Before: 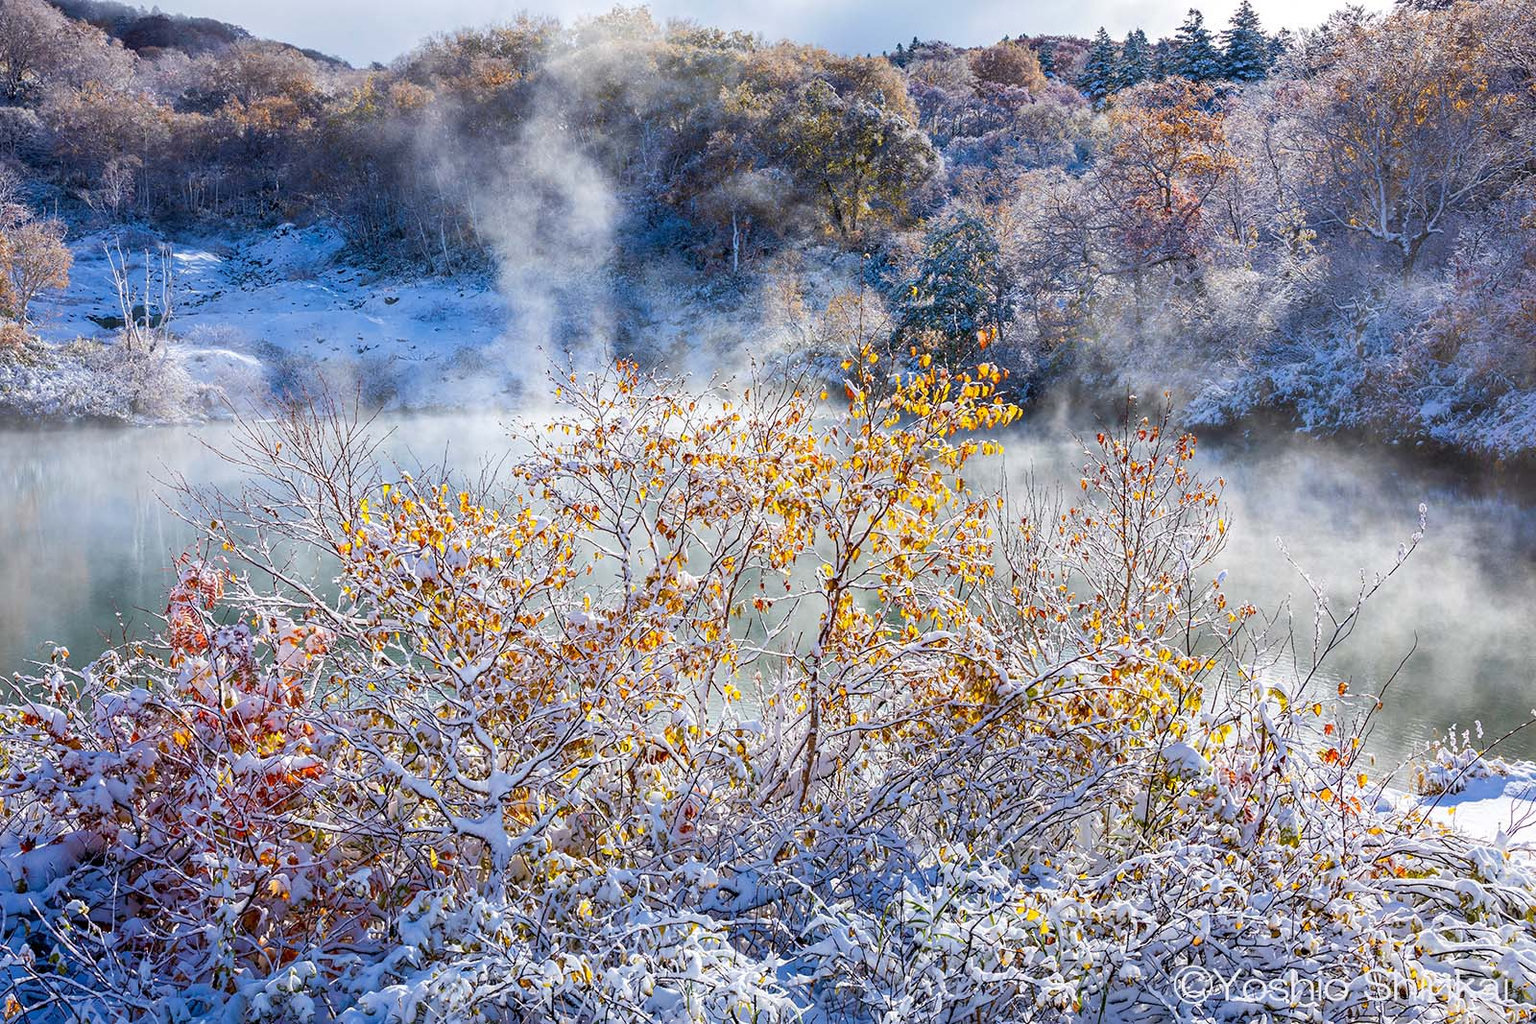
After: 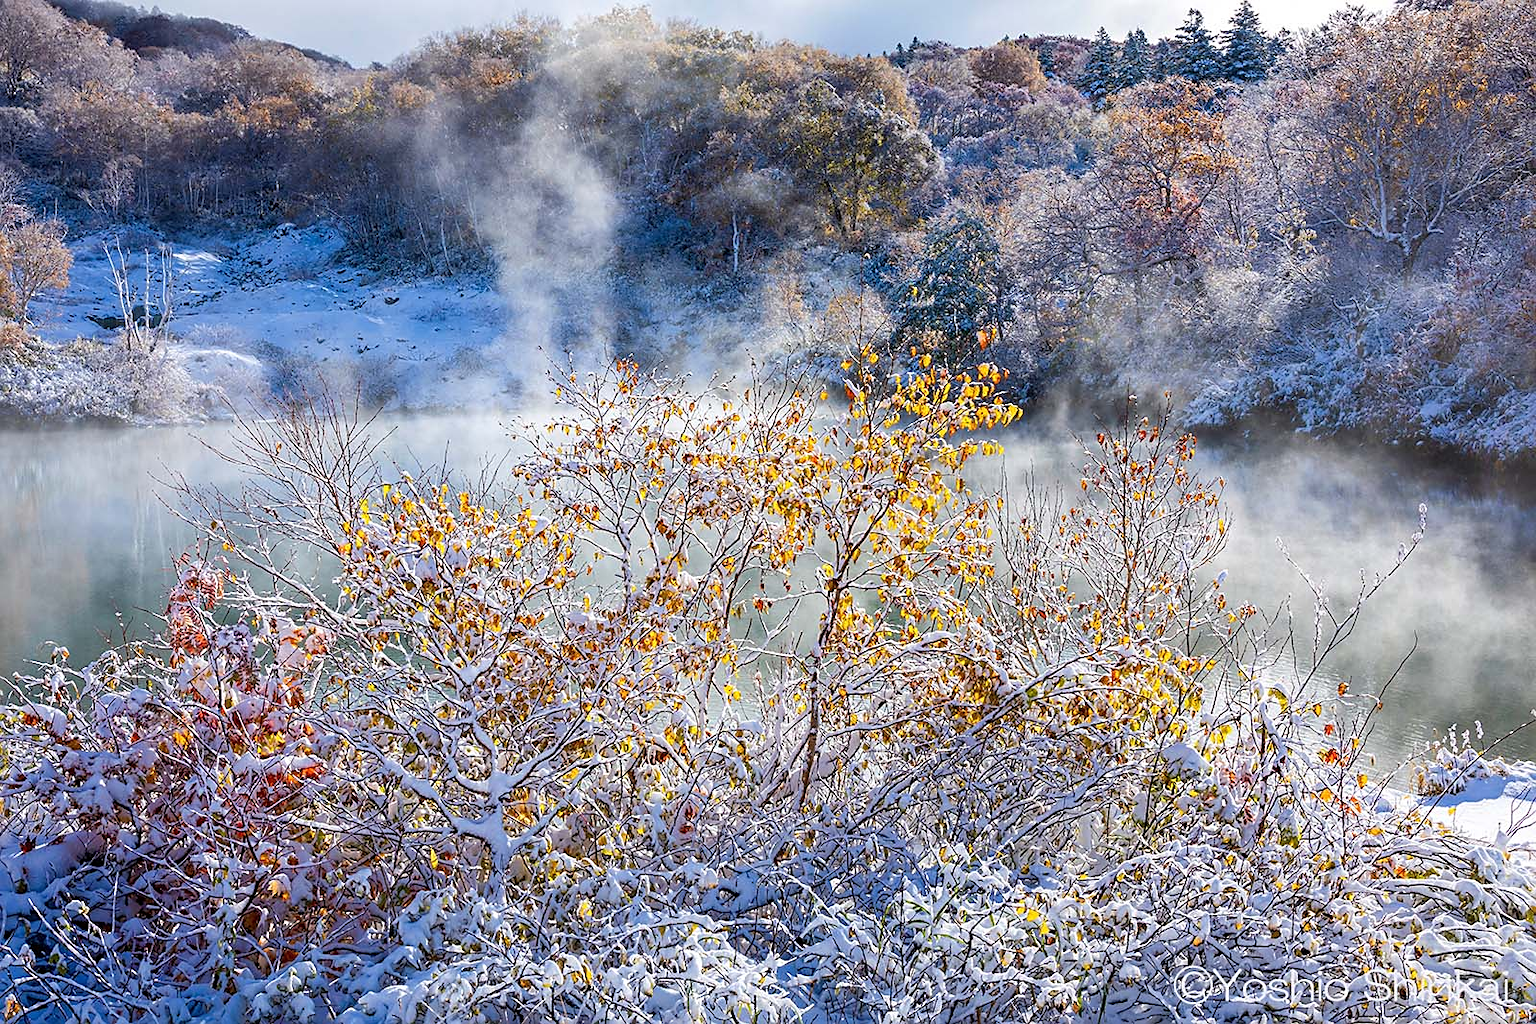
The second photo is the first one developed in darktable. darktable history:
sharpen: radius 1.862, amount 0.404, threshold 1.469
